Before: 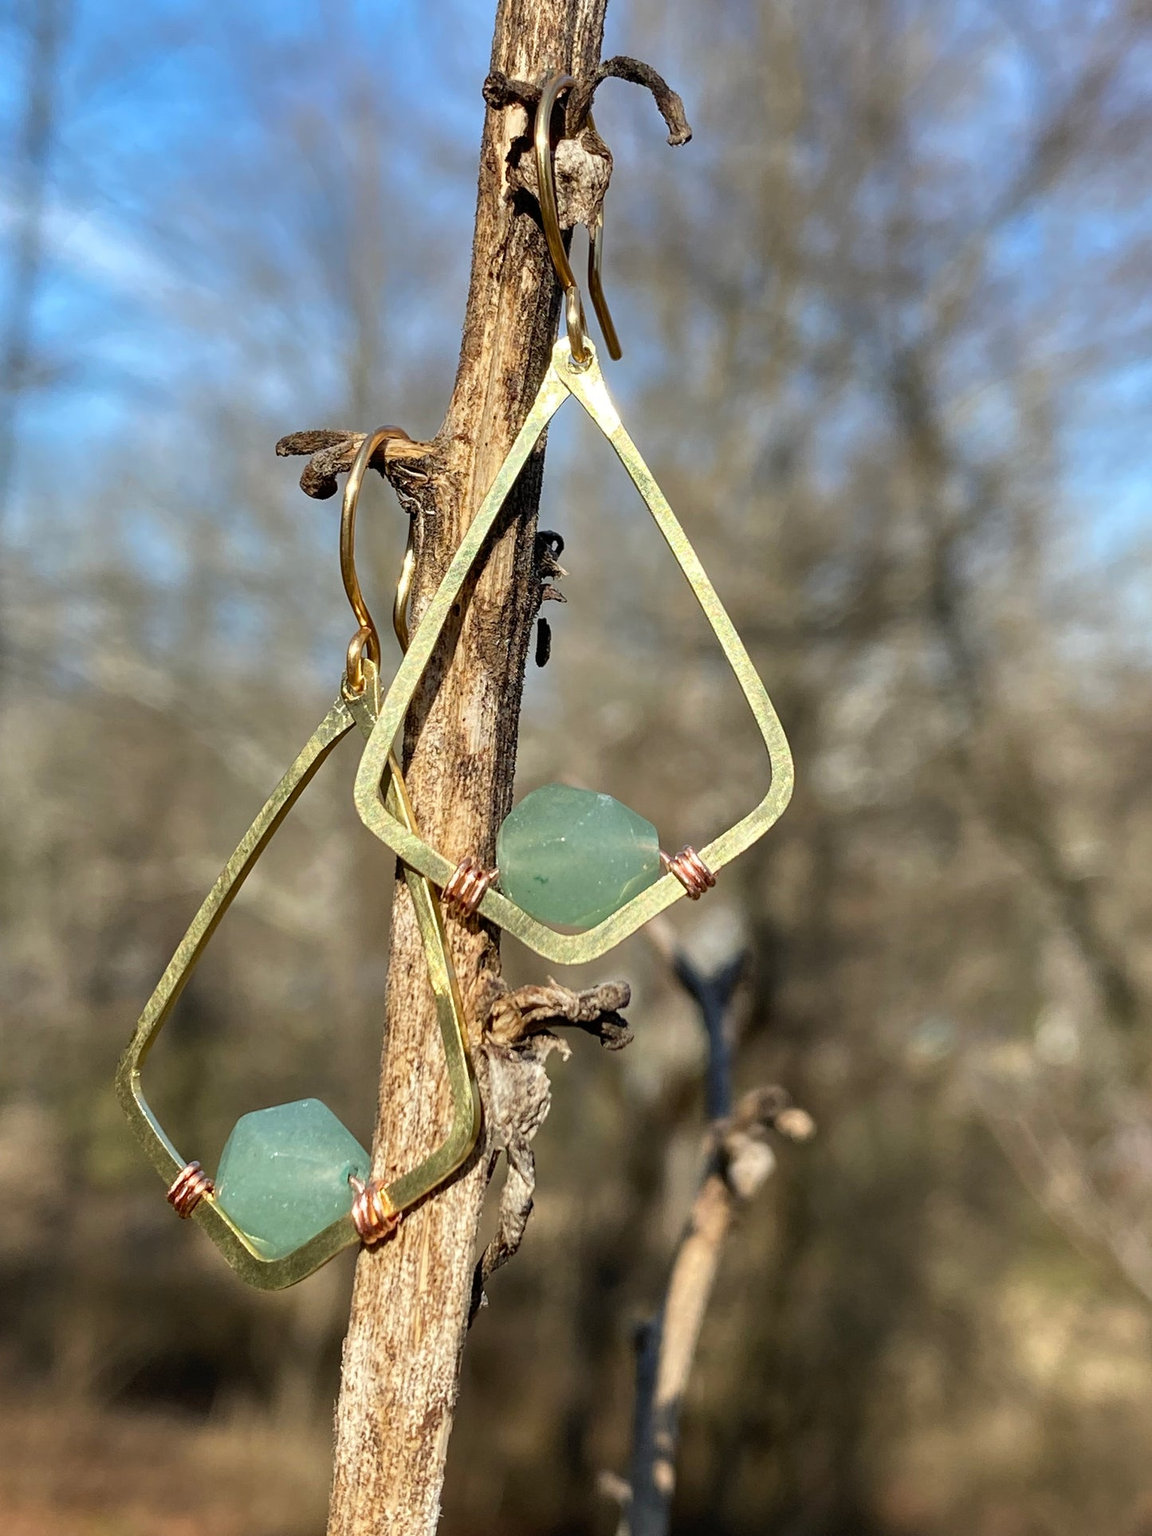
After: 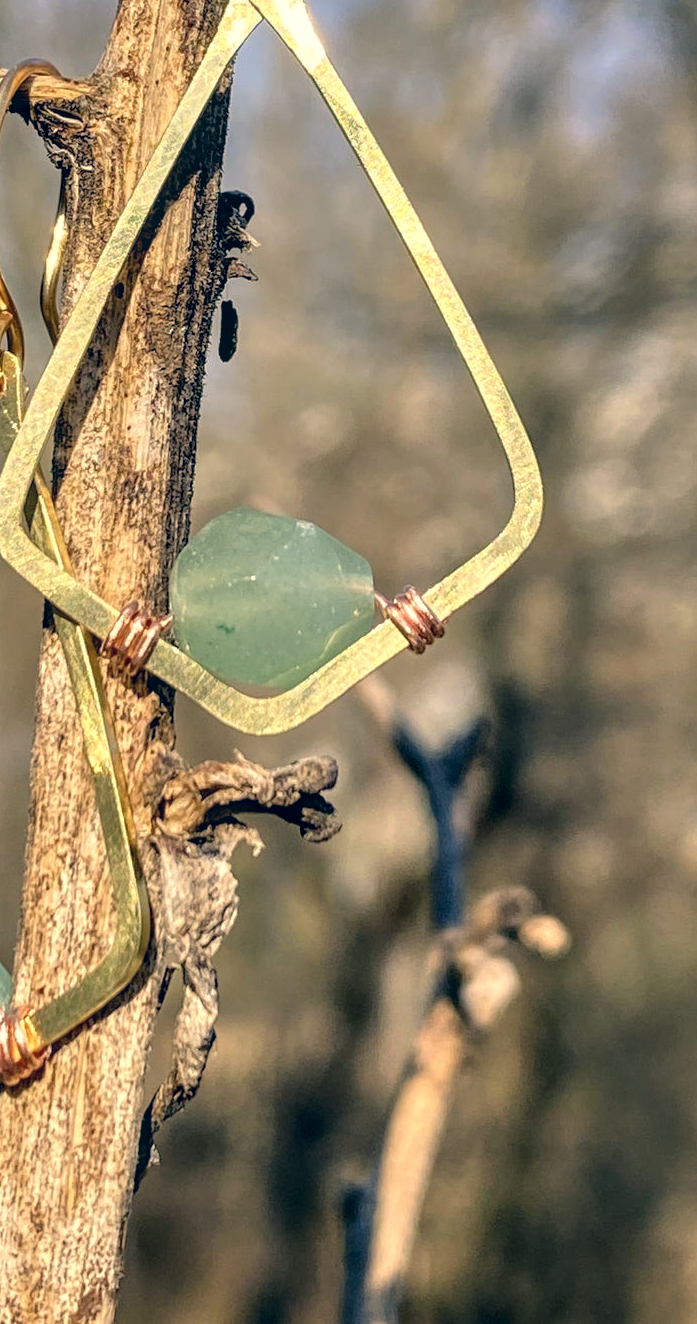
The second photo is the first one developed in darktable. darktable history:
crop: left 31.379%, top 24.658%, right 20.326%, bottom 6.628%
tone equalizer: -8 EV 0.001 EV, -7 EV -0.004 EV, -6 EV 0.009 EV, -5 EV 0.032 EV, -4 EV 0.276 EV, -3 EV 0.644 EV, -2 EV 0.584 EV, -1 EV 0.187 EV, +0 EV 0.024 EV
local contrast: on, module defaults
color correction: highlights a* 10.32, highlights b* 14.66, shadows a* -9.59, shadows b* -15.02
color zones: curves: ch0 [(0, 0.613) (0.01, 0.613) (0.245, 0.448) (0.498, 0.529) (0.642, 0.665) (0.879, 0.777) (0.99, 0.613)]; ch1 [(0, 0) (0.143, 0) (0.286, 0) (0.429, 0) (0.571, 0) (0.714, 0) (0.857, 0)], mix -93.41%
